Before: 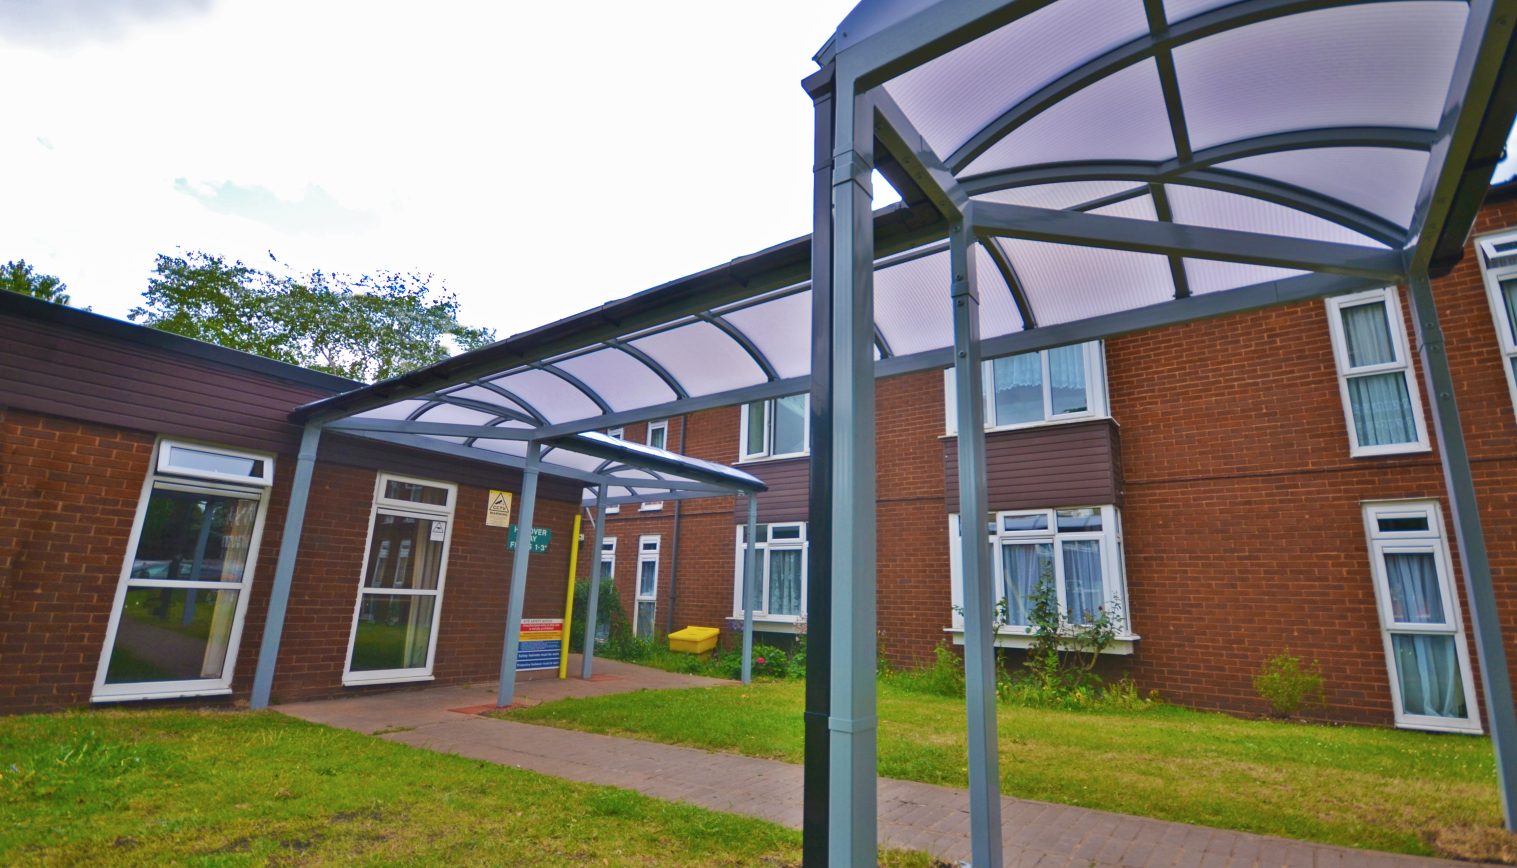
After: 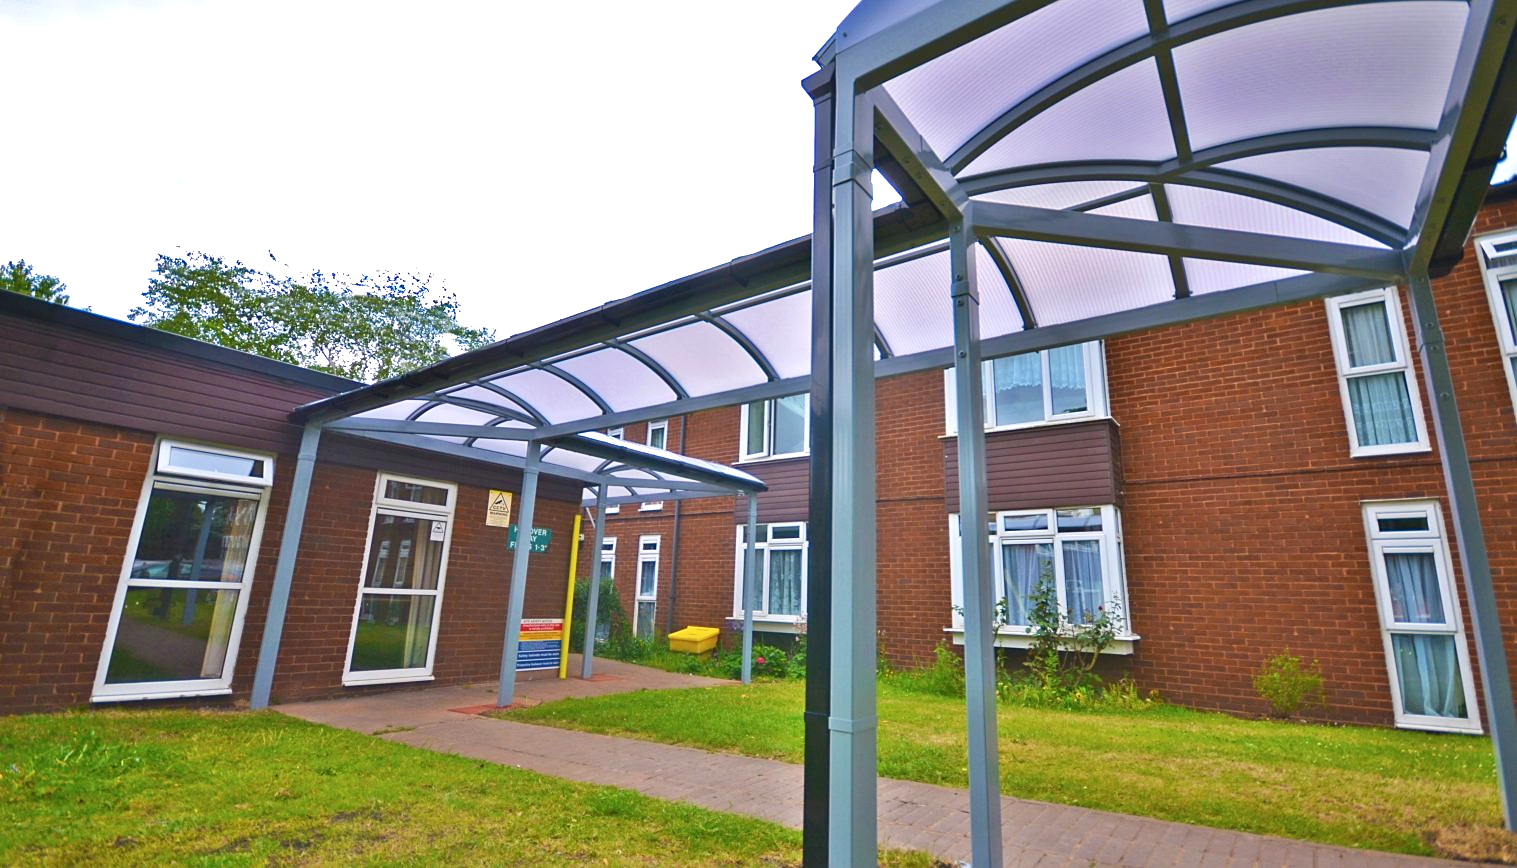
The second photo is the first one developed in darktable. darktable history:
sharpen: radius 1.609, amount 0.372, threshold 1.326
exposure: black level correction 0.001, exposure 0.498 EV, compensate exposure bias true, compensate highlight preservation false
